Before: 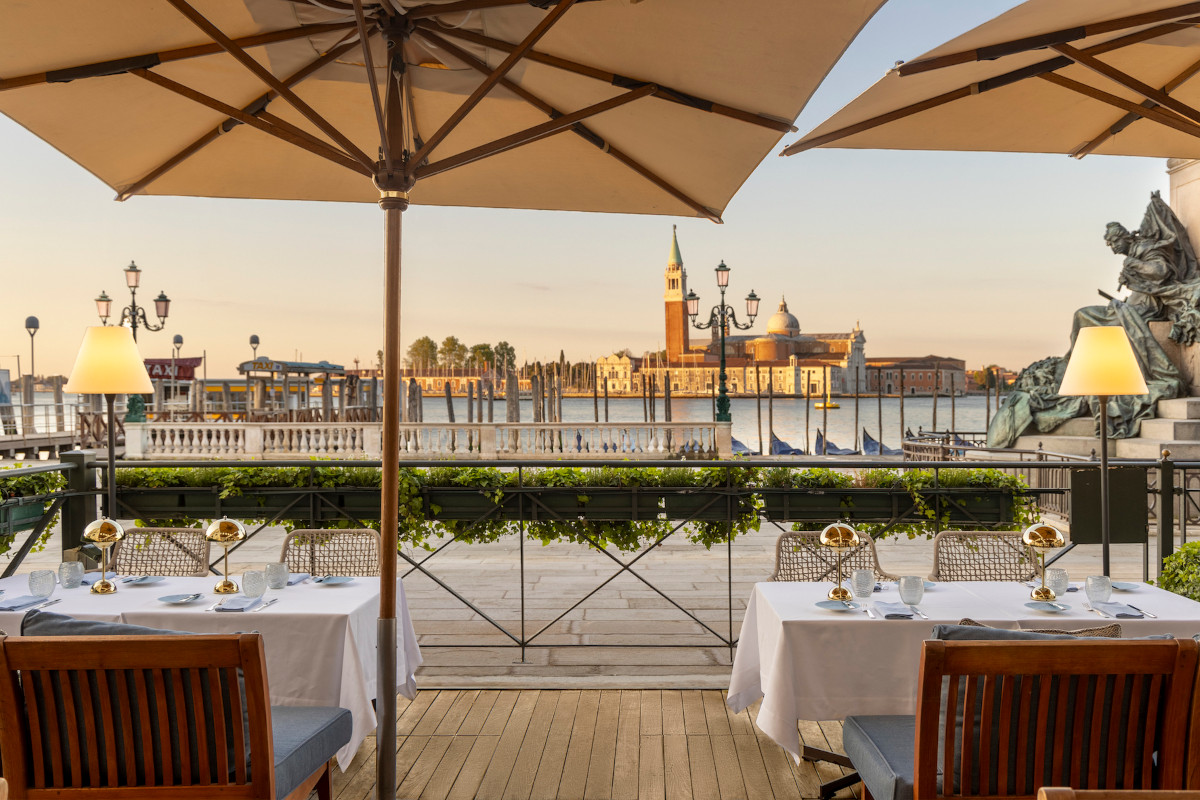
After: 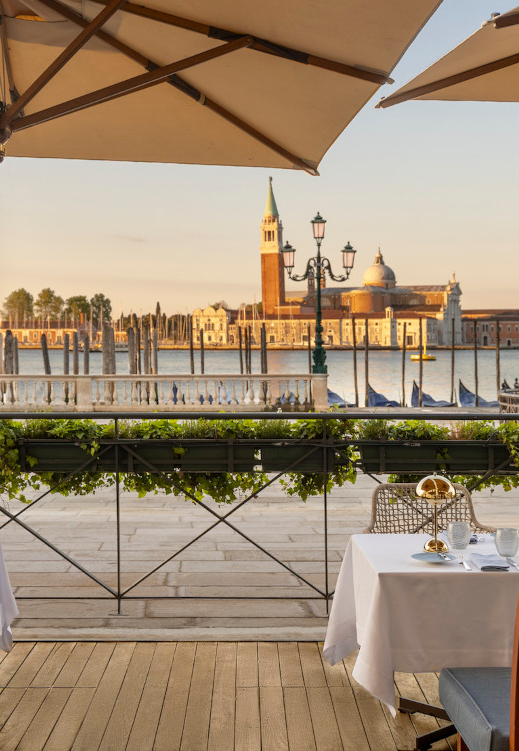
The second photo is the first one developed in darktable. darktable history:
crop: left 33.72%, top 6.076%, right 23.01%
